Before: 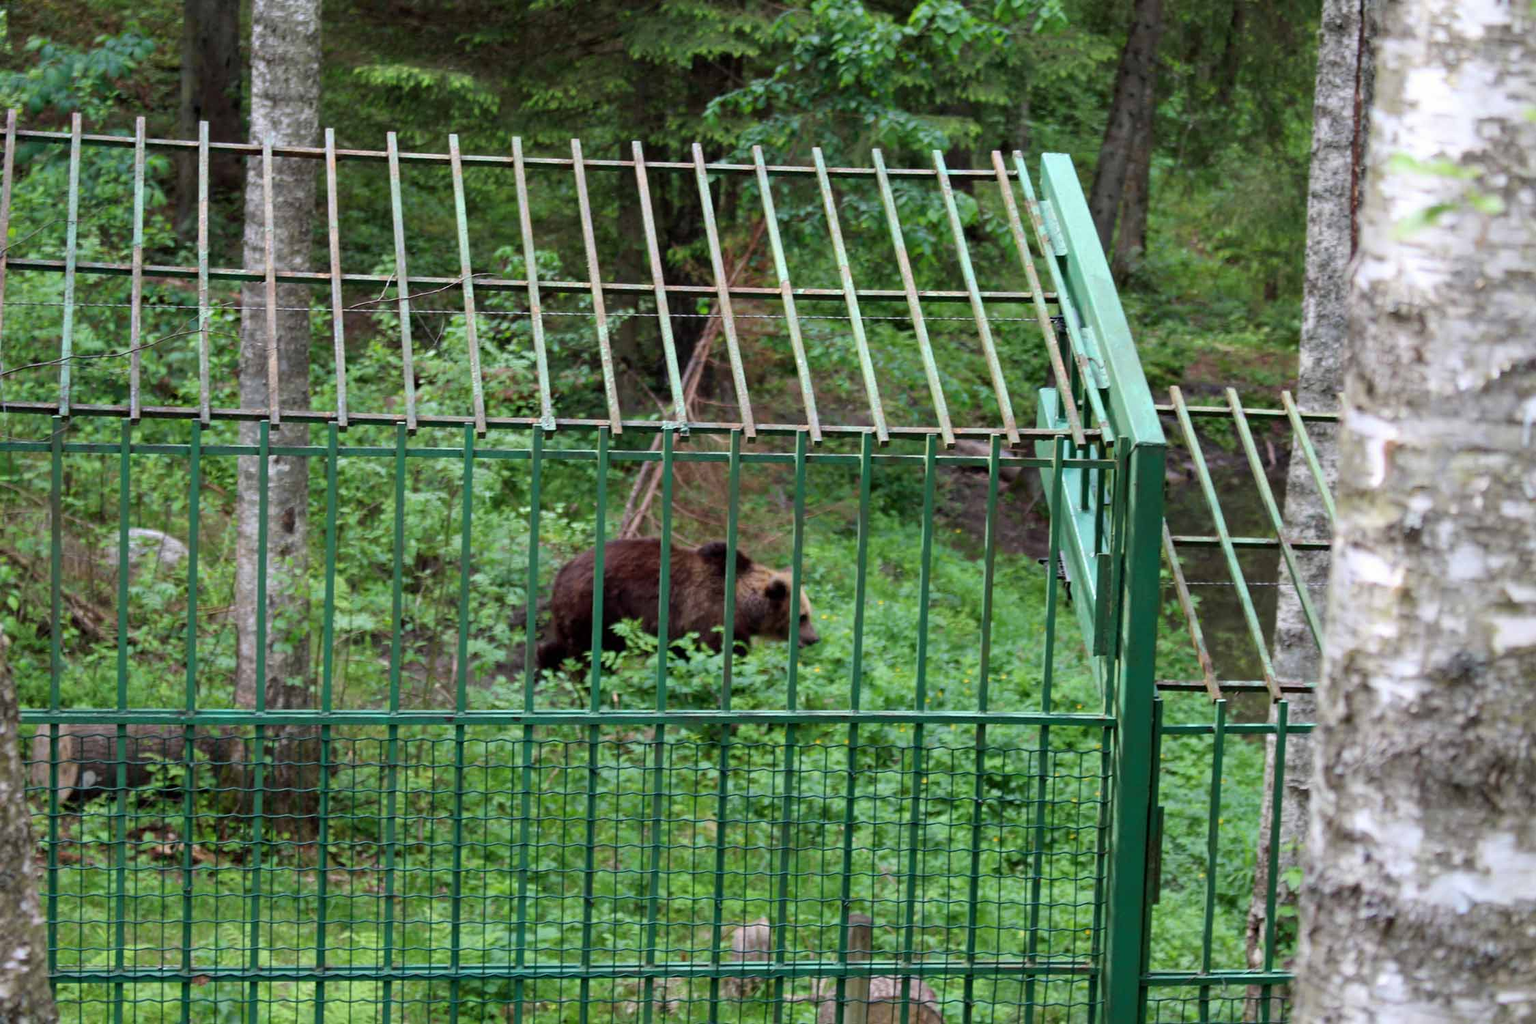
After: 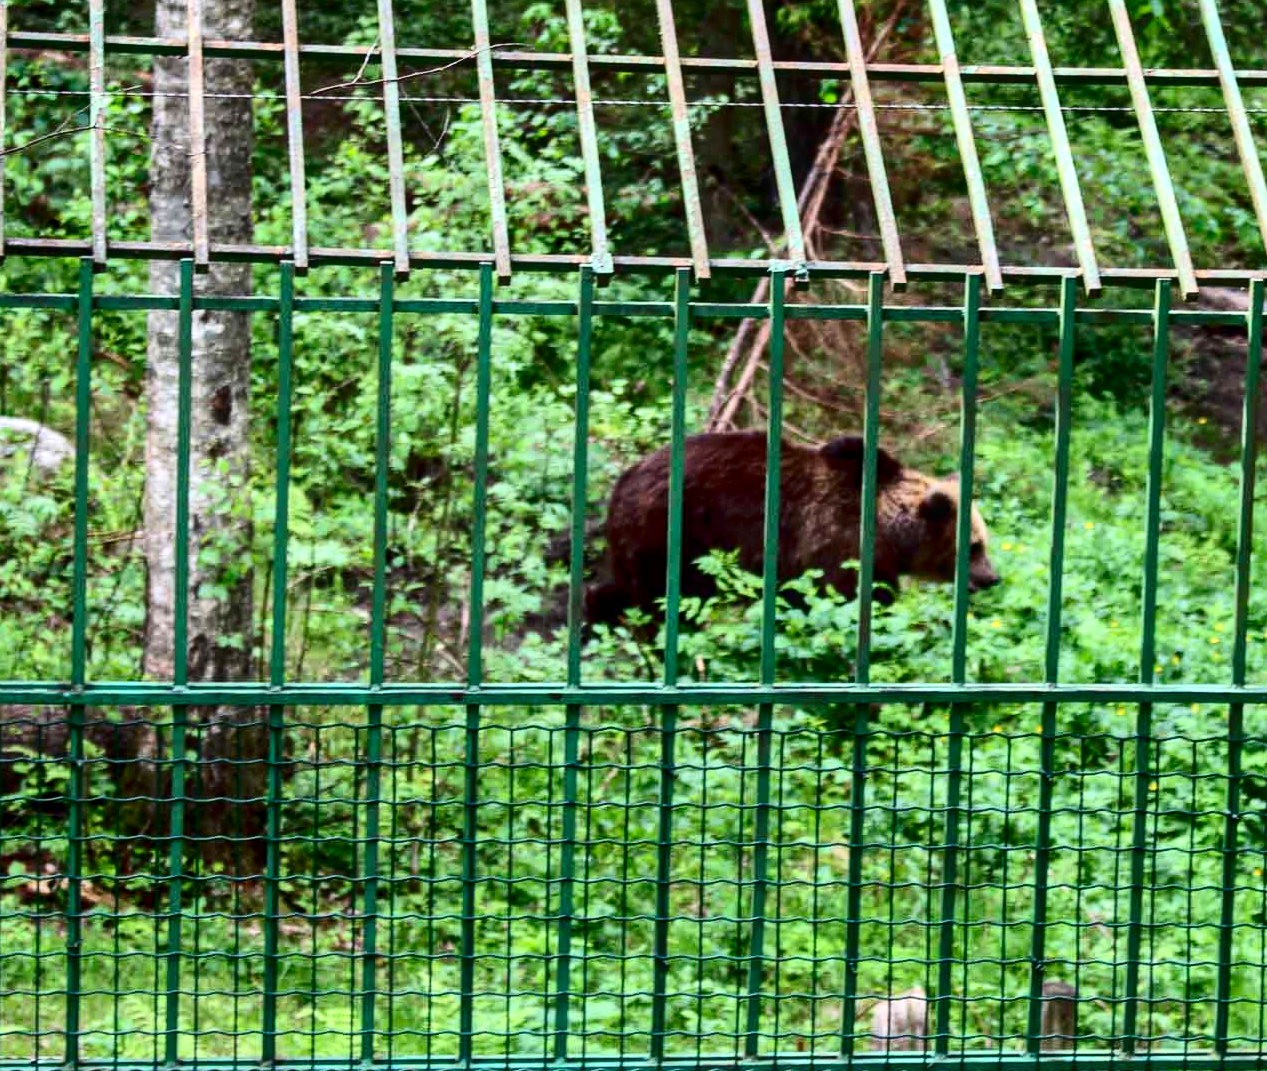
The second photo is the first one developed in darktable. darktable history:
contrast brightness saturation: contrast 0.32, brightness -0.08, saturation 0.17
exposure: exposure 0.496 EV, compensate highlight preservation false
crop: left 8.966%, top 23.852%, right 34.699%, bottom 4.703%
local contrast: on, module defaults
